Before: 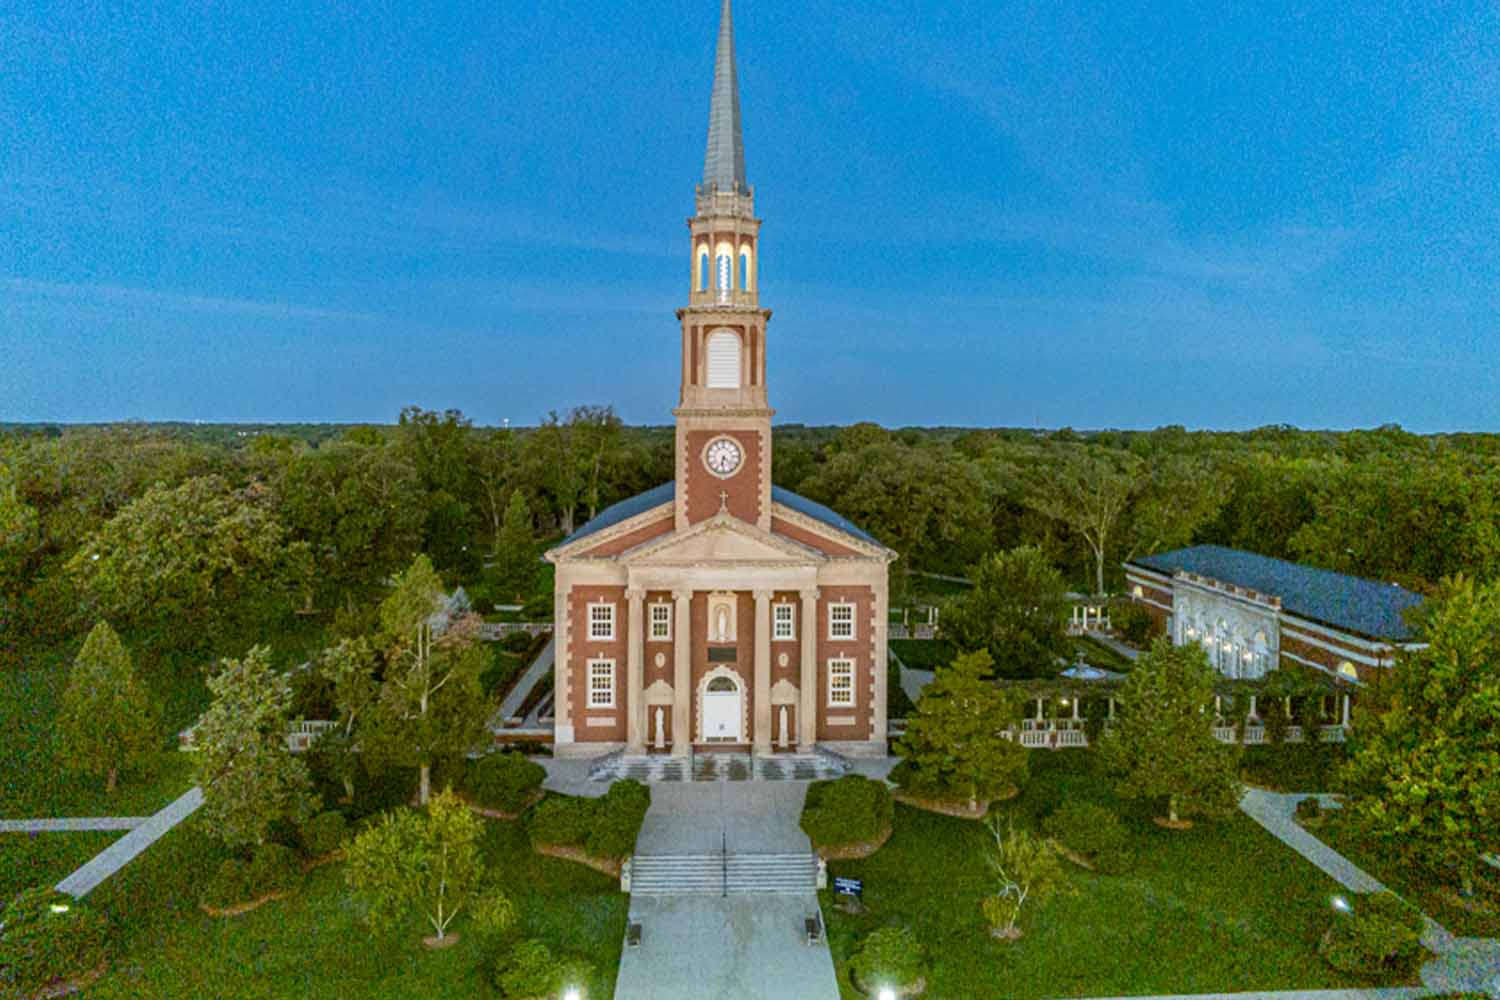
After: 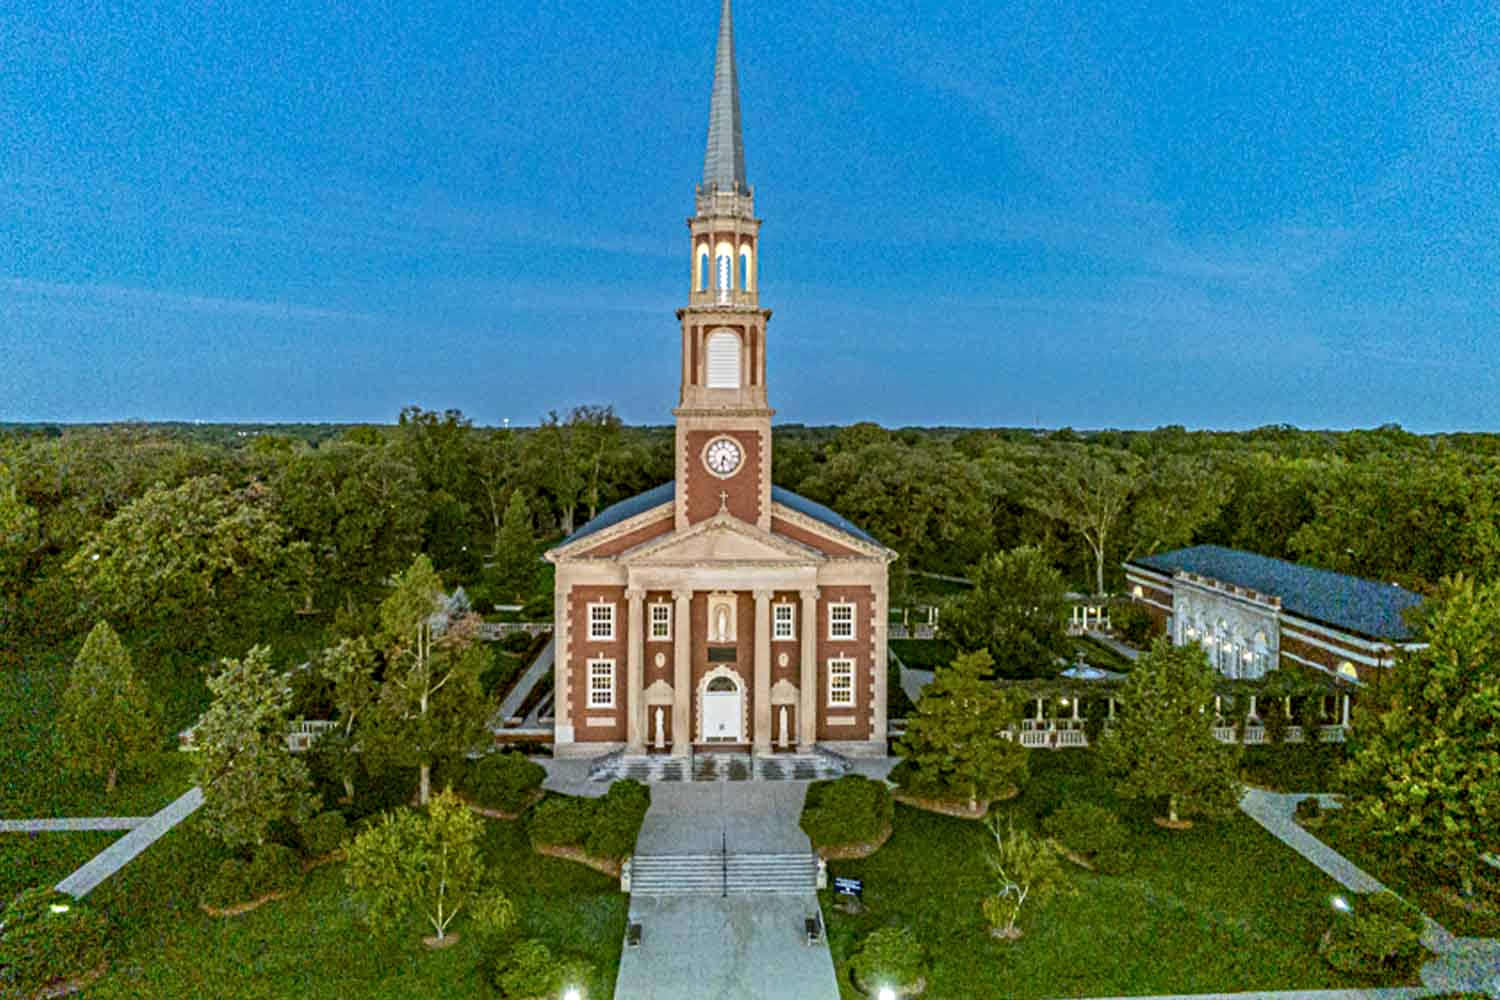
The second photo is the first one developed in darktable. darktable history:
contrast equalizer: octaves 7, y [[0.5, 0.501, 0.525, 0.597, 0.58, 0.514], [0.5 ×6], [0.5 ×6], [0 ×6], [0 ×6]]
exposure: compensate highlight preservation false
